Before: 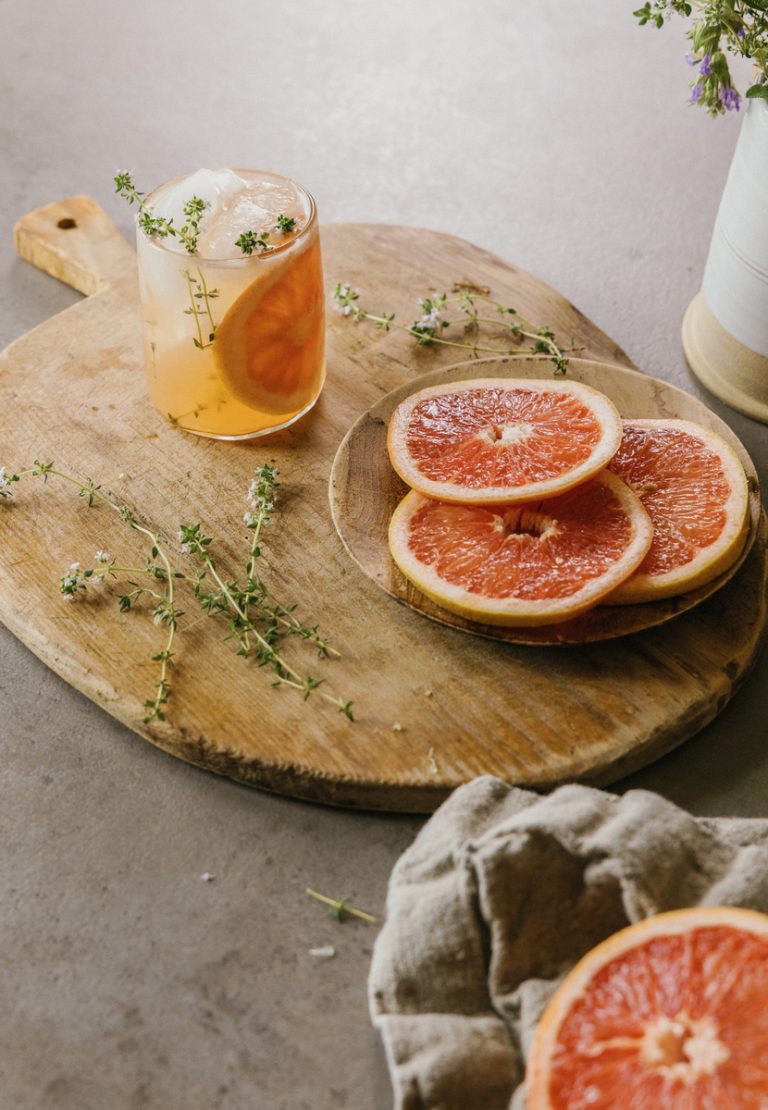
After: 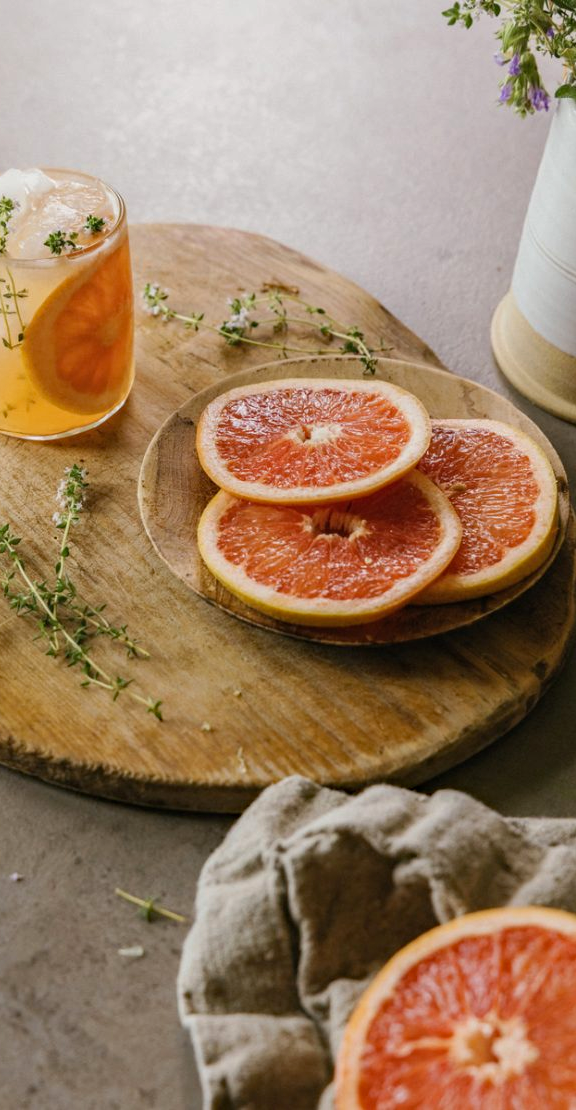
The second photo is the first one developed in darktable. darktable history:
haze removal: compatibility mode true, adaptive false
crop and rotate: left 24.922%
